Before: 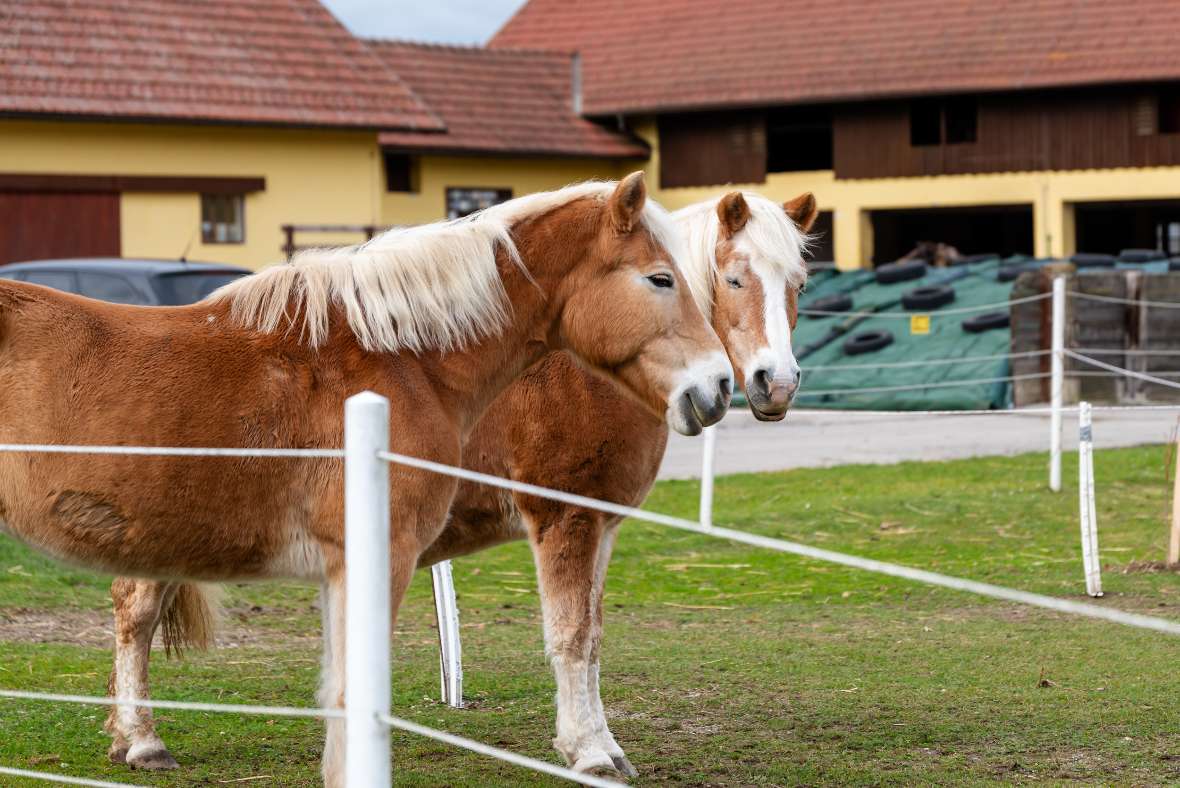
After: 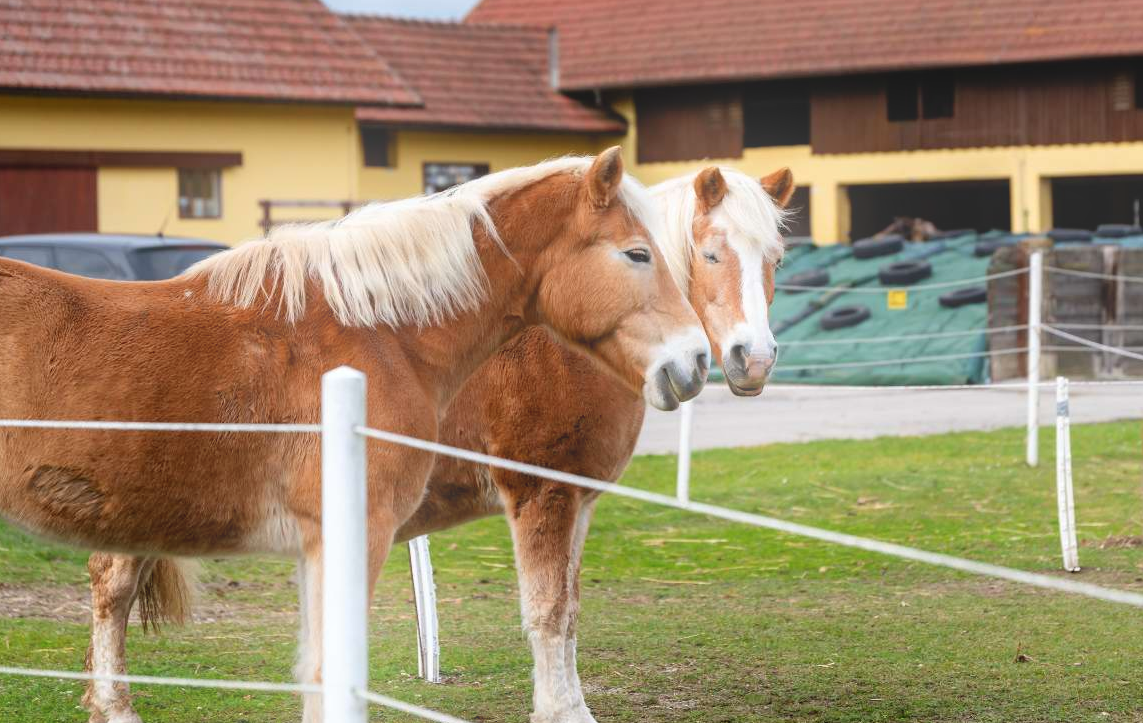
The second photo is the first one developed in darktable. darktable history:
bloom: on, module defaults
crop: left 1.964%, top 3.251%, right 1.122%, bottom 4.933%
